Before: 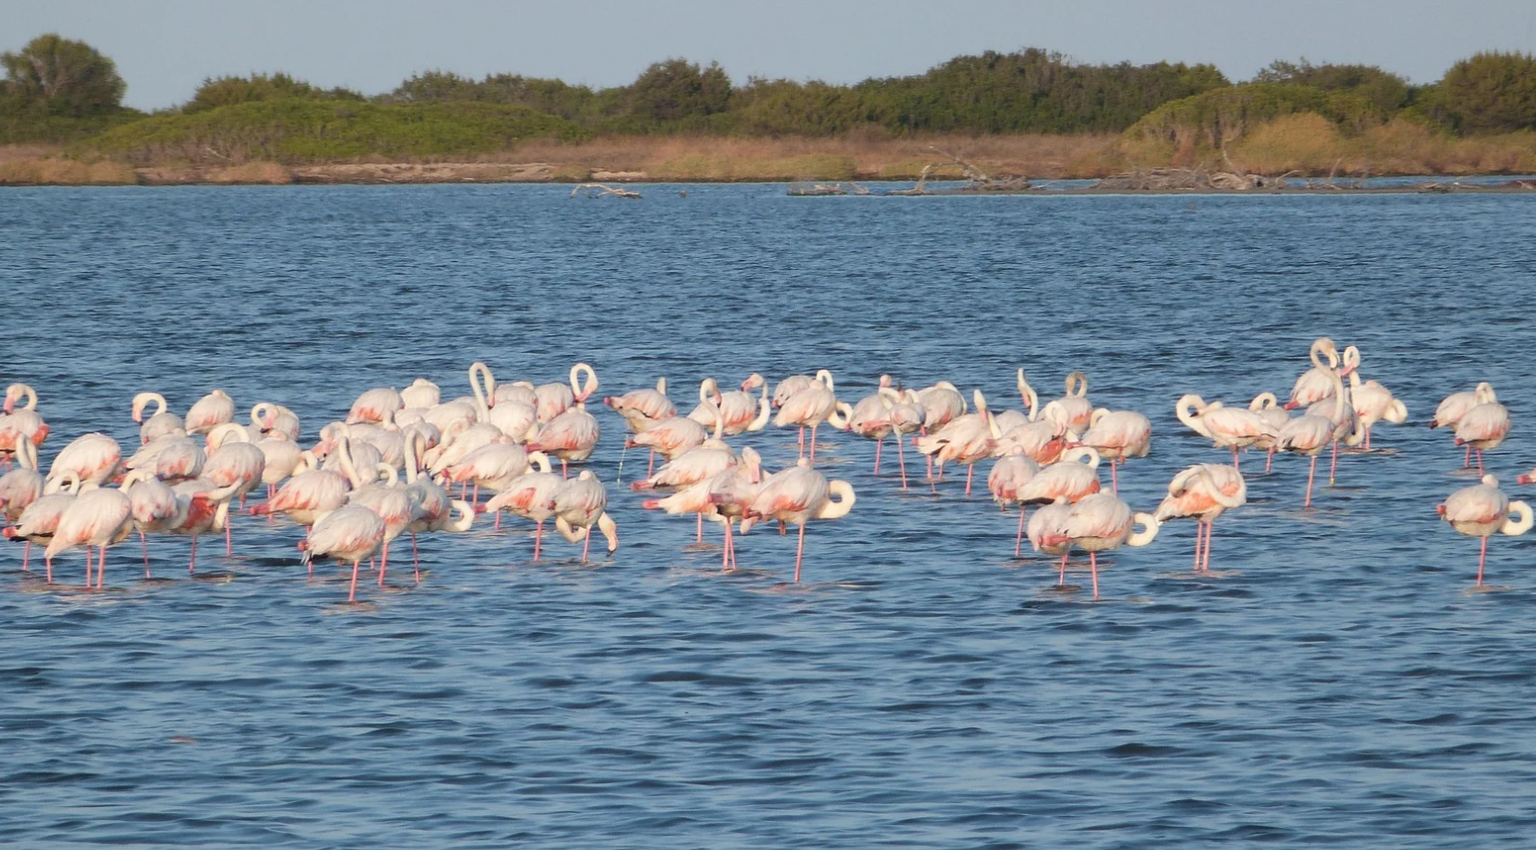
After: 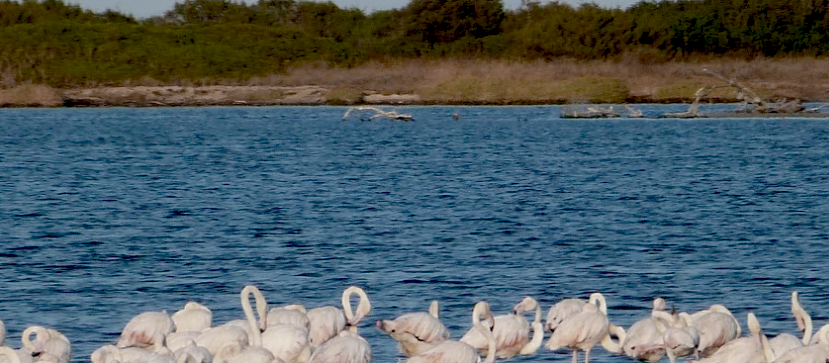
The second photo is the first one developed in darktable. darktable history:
color correction: highlights b* -0.015, saturation 1.78
crop: left 14.976%, top 9.222%, right 31.215%, bottom 48.195%
color zones: curves: ch0 [(0, 0.487) (0.241, 0.395) (0.434, 0.373) (0.658, 0.412) (0.838, 0.487)]; ch1 [(0, 0) (0.053, 0.053) (0.211, 0.202) (0.579, 0.259) (0.781, 0.241)]
exposure: black level correction 0.055, exposure -0.039 EV, compensate highlight preservation false
